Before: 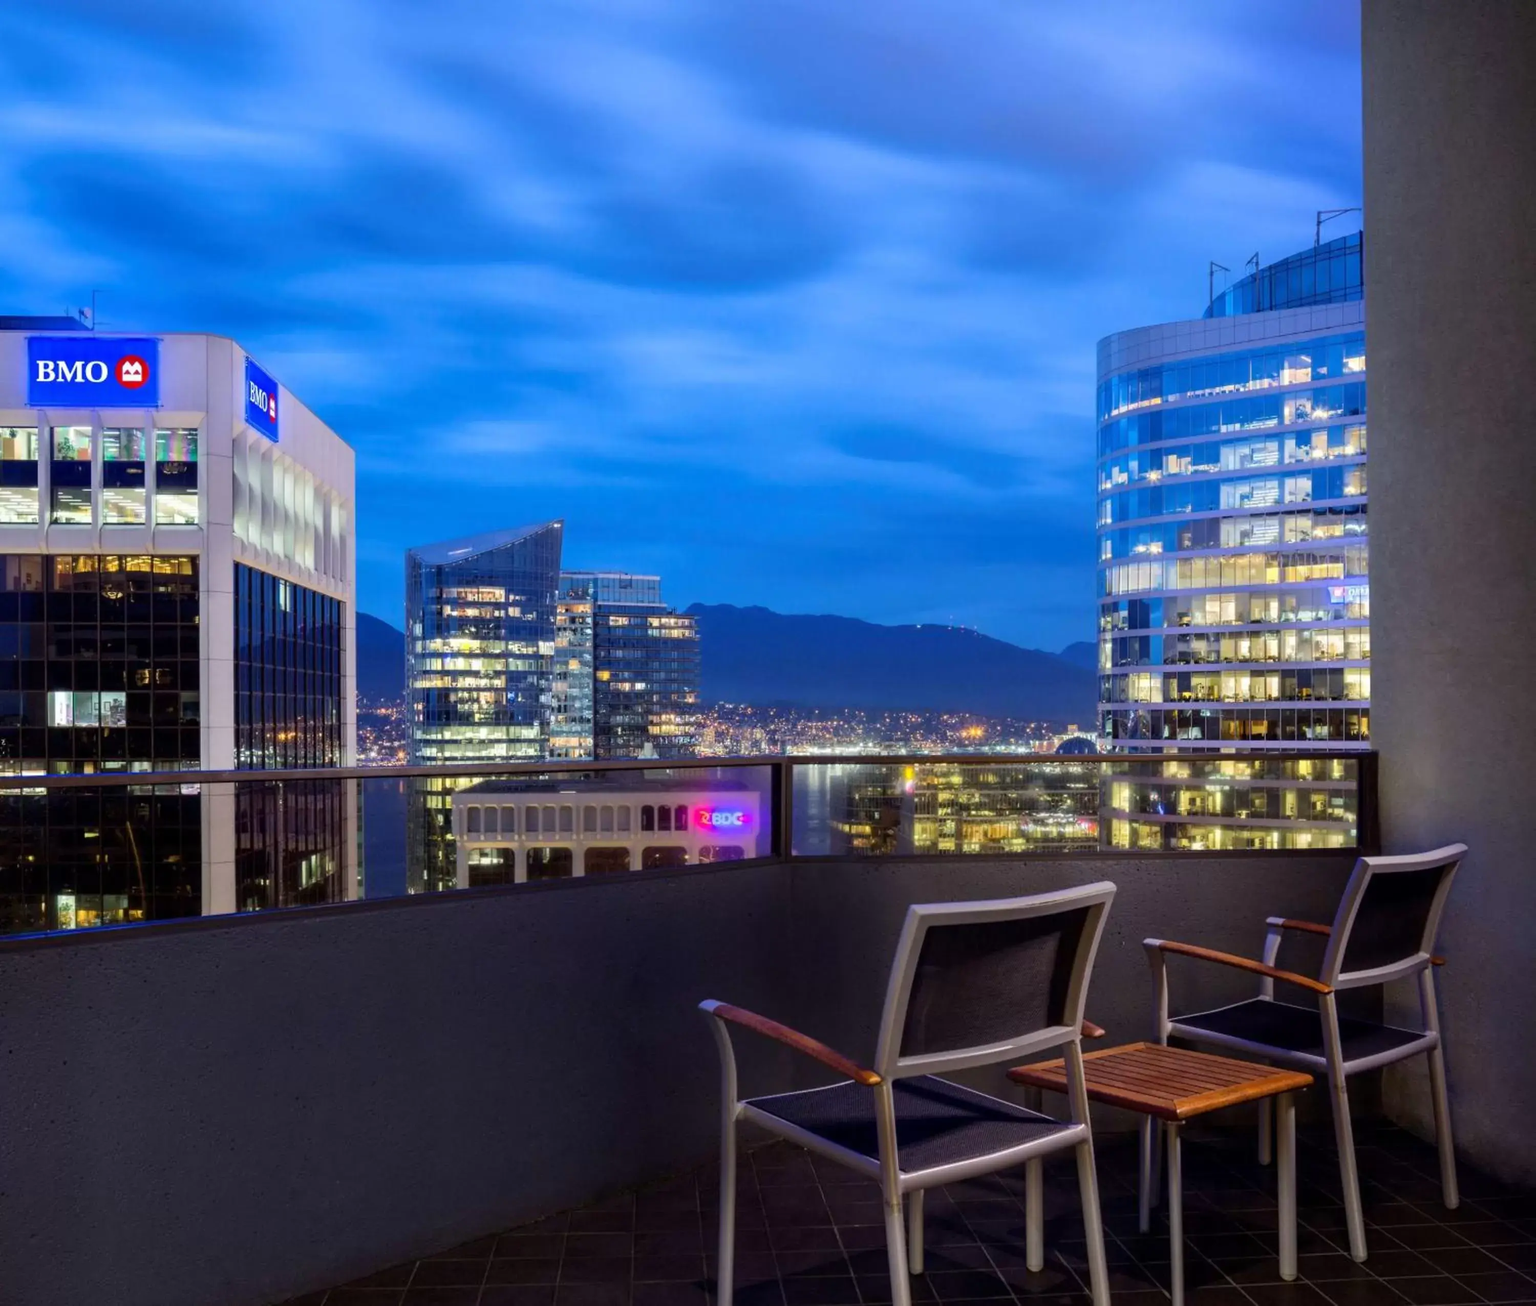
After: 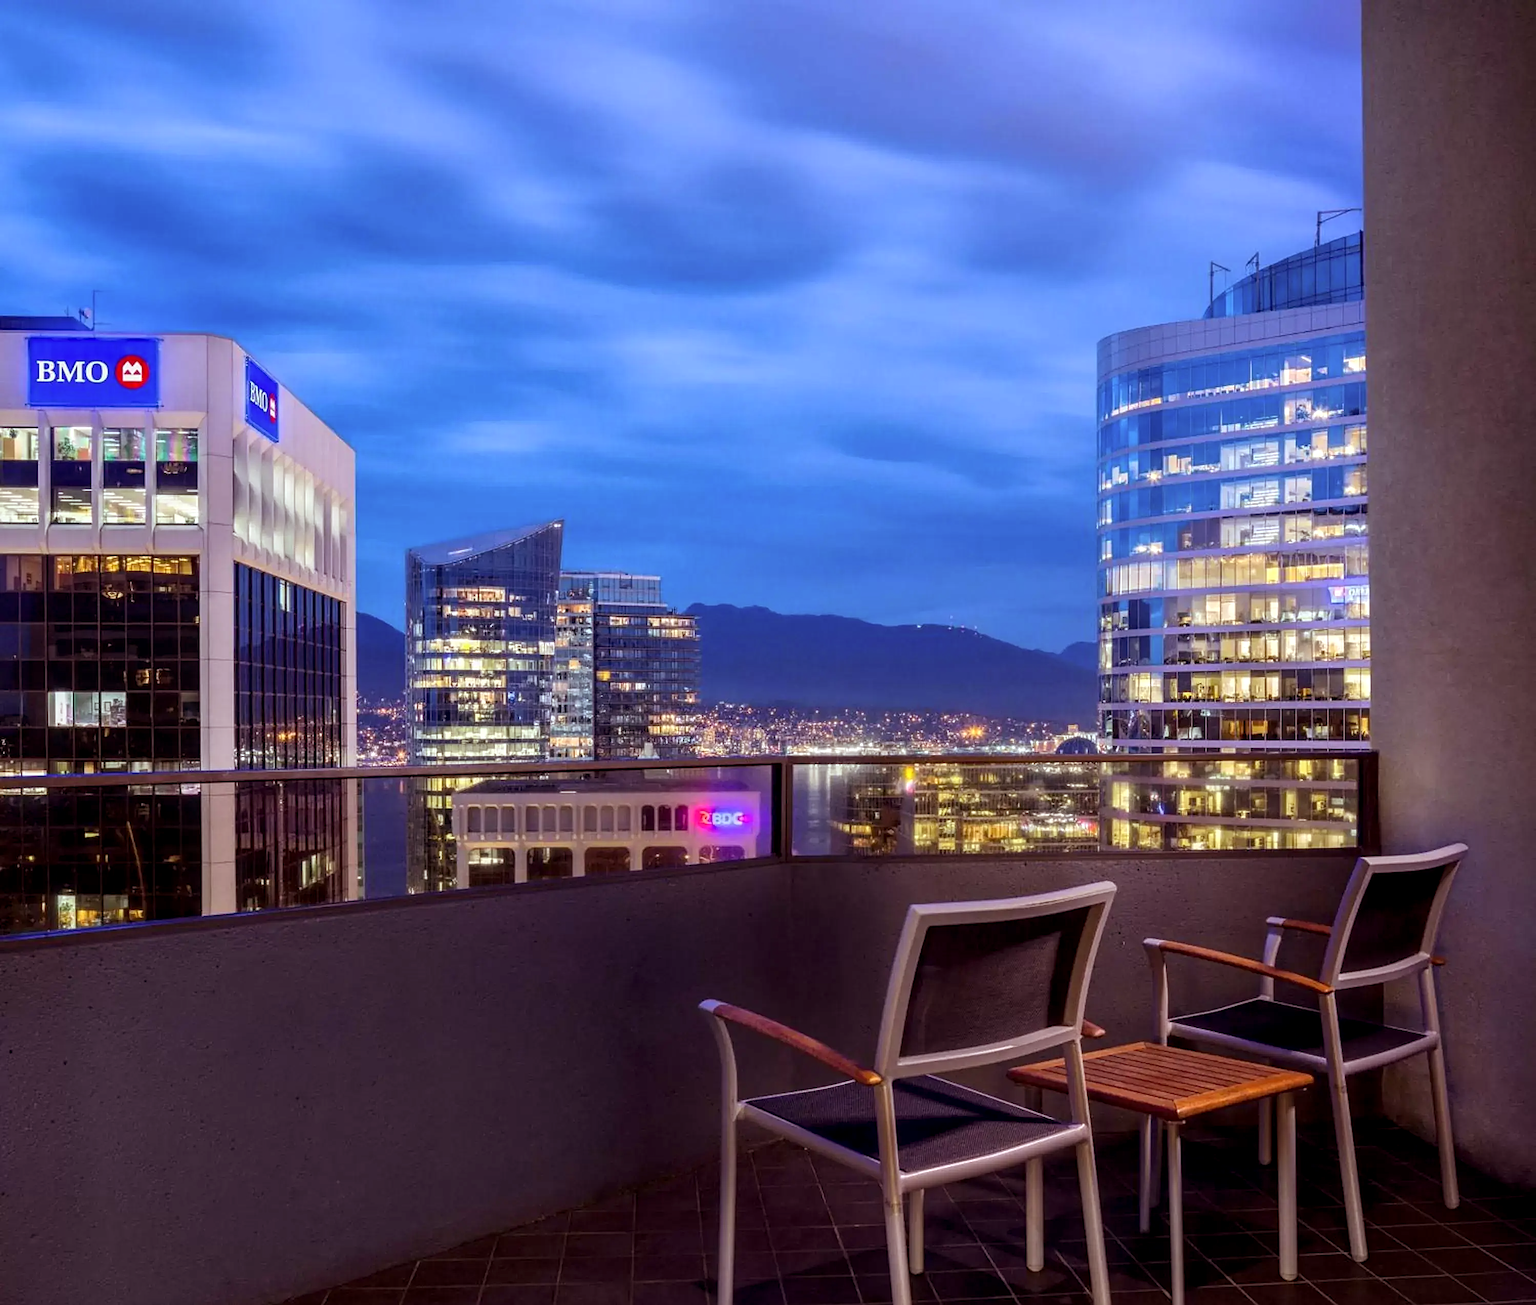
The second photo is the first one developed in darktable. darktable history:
sharpen: on, module defaults
local contrast: on, module defaults
rgb levels: mode RGB, independent channels, levels [[0, 0.474, 1], [0, 0.5, 1], [0, 0.5, 1]]
